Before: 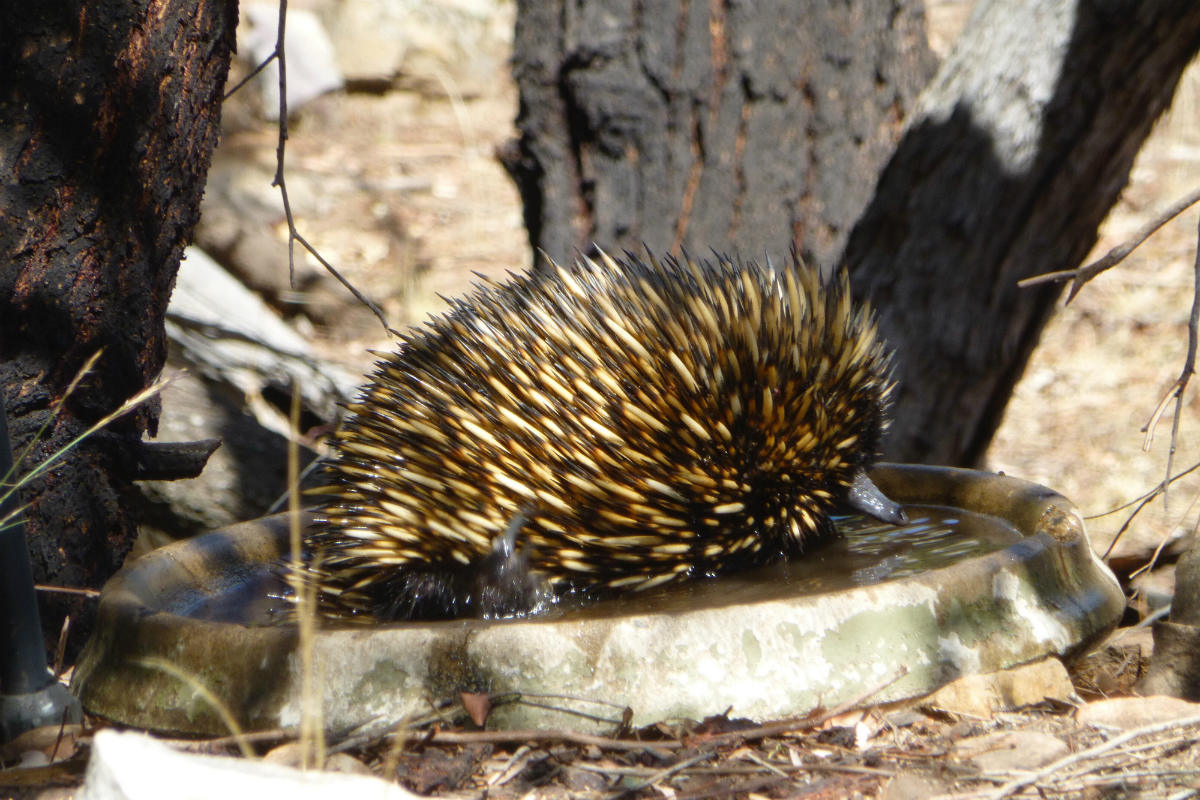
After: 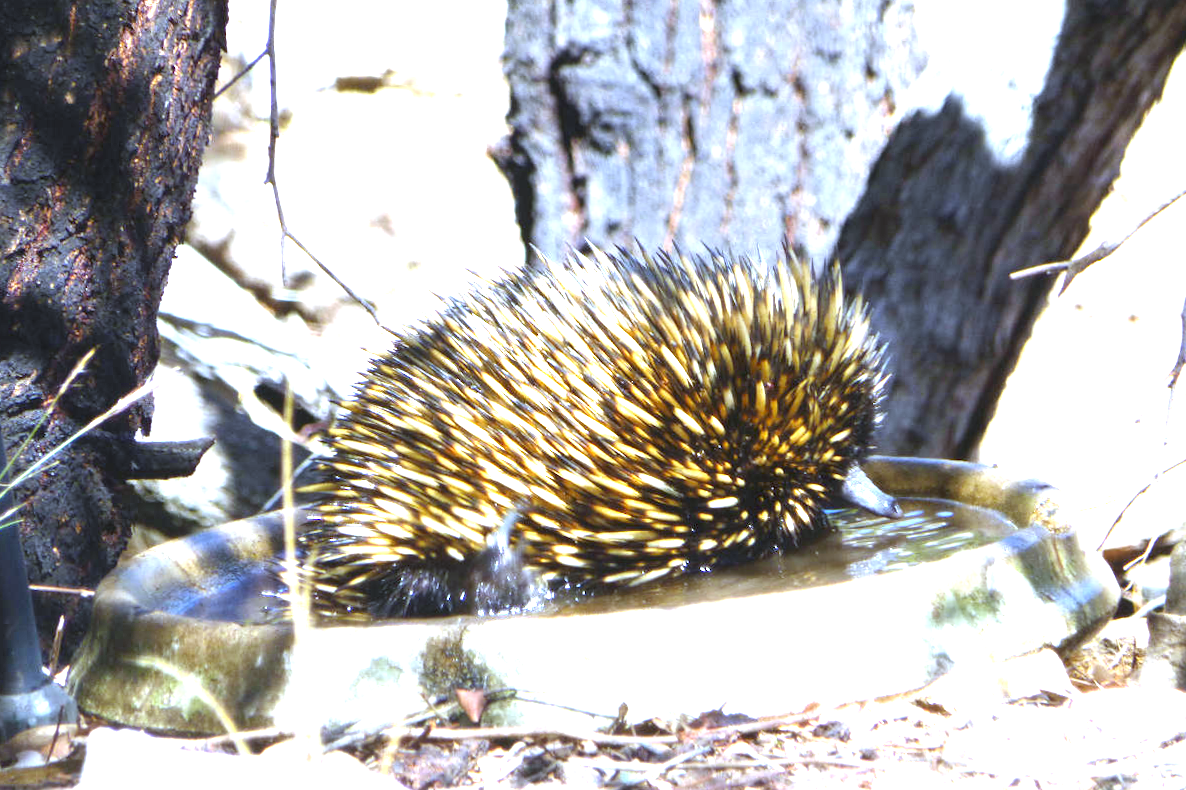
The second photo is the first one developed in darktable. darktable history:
rotate and perspective: rotation -0.45°, automatic cropping original format, crop left 0.008, crop right 0.992, crop top 0.012, crop bottom 0.988
white balance: red 0.871, blue 1.249
exposure: exposure 2.207 EV, compensate highlight preservation false
